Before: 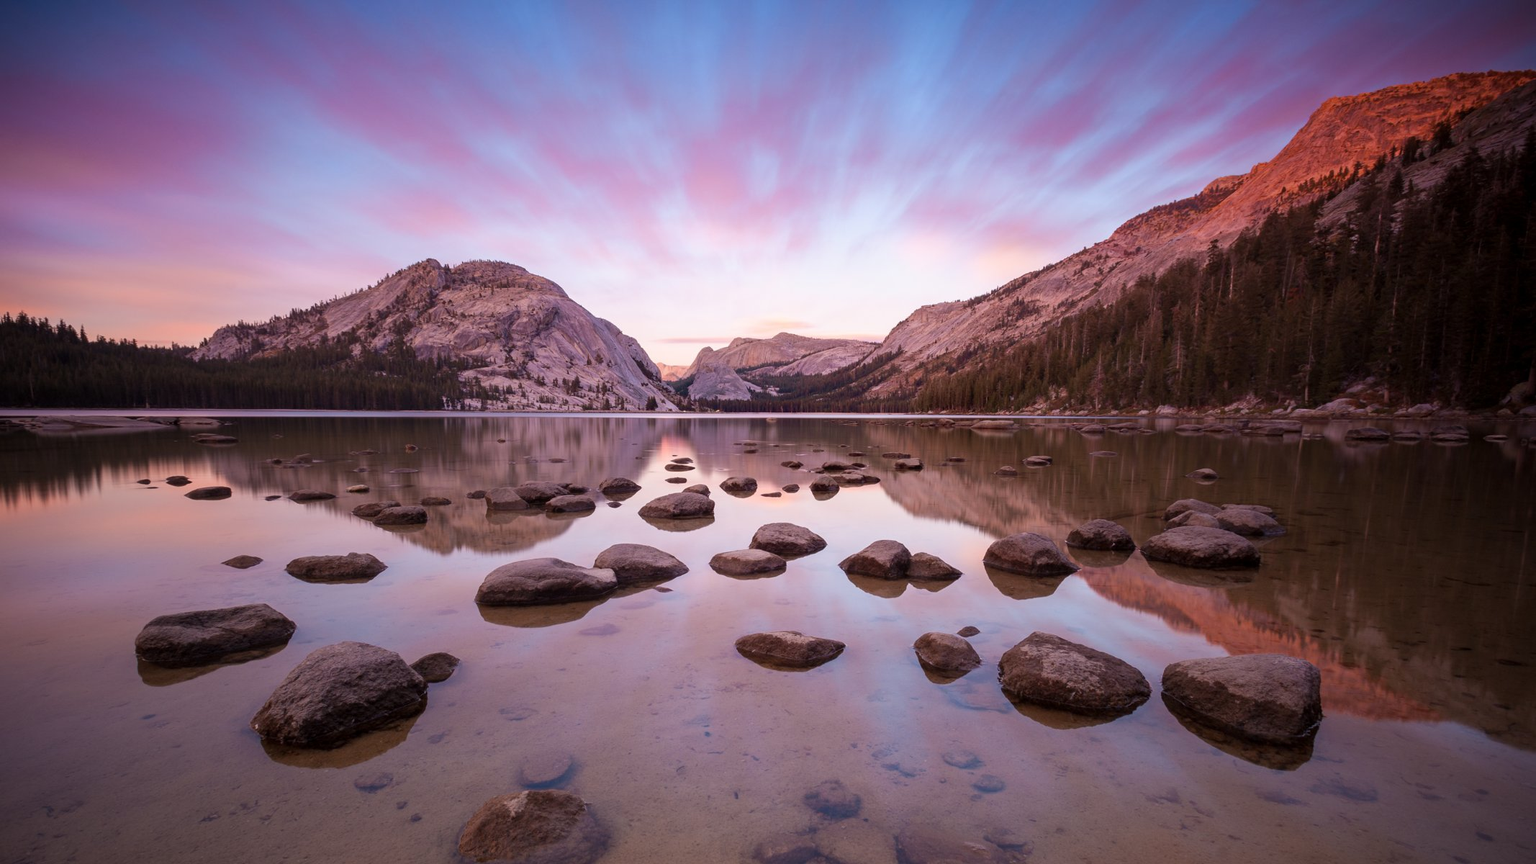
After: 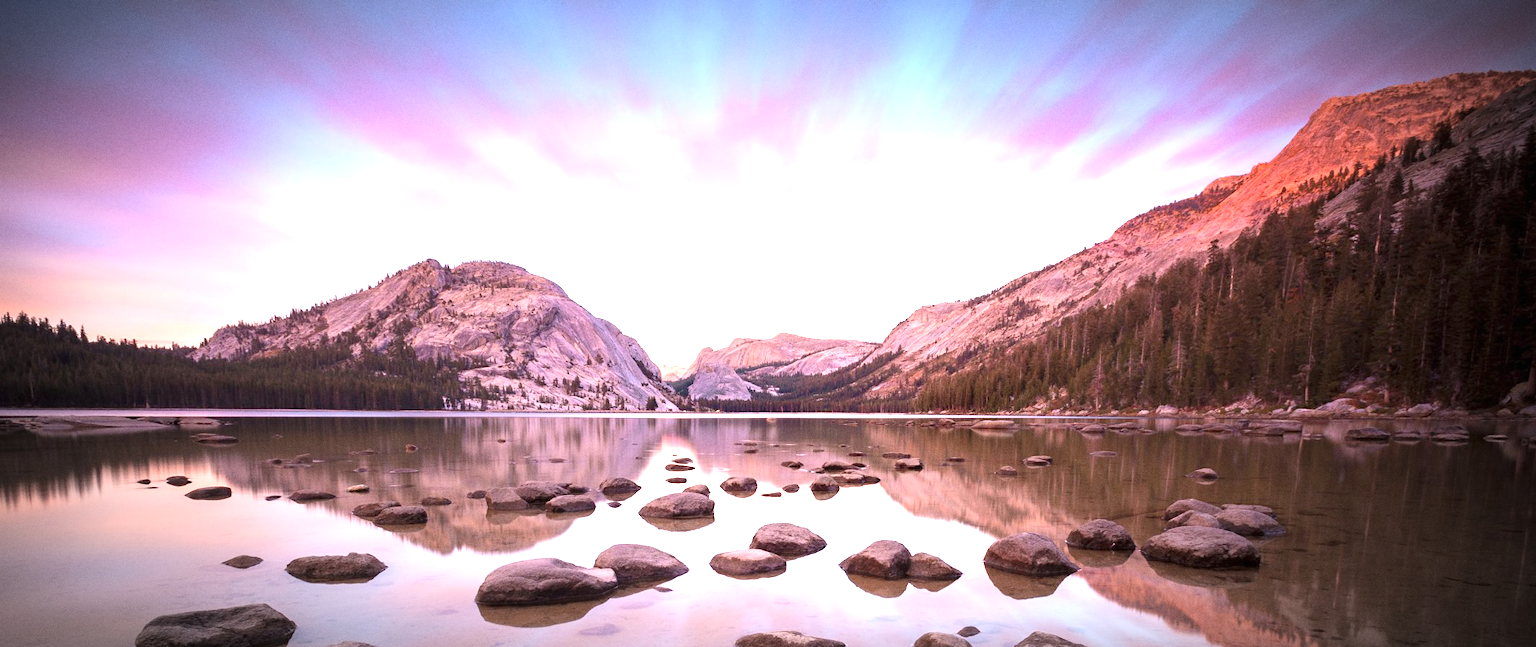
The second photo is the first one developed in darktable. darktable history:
sharpen: radius 5.325, amount 0.312, threshold 26.433
crop: bottom 24.988%
vignetting: automatic ratio true
exposure: black level correction 0, exposure 1.4 EV, compensate highlight preservation false
grain: coarseness 0.47 ISO
